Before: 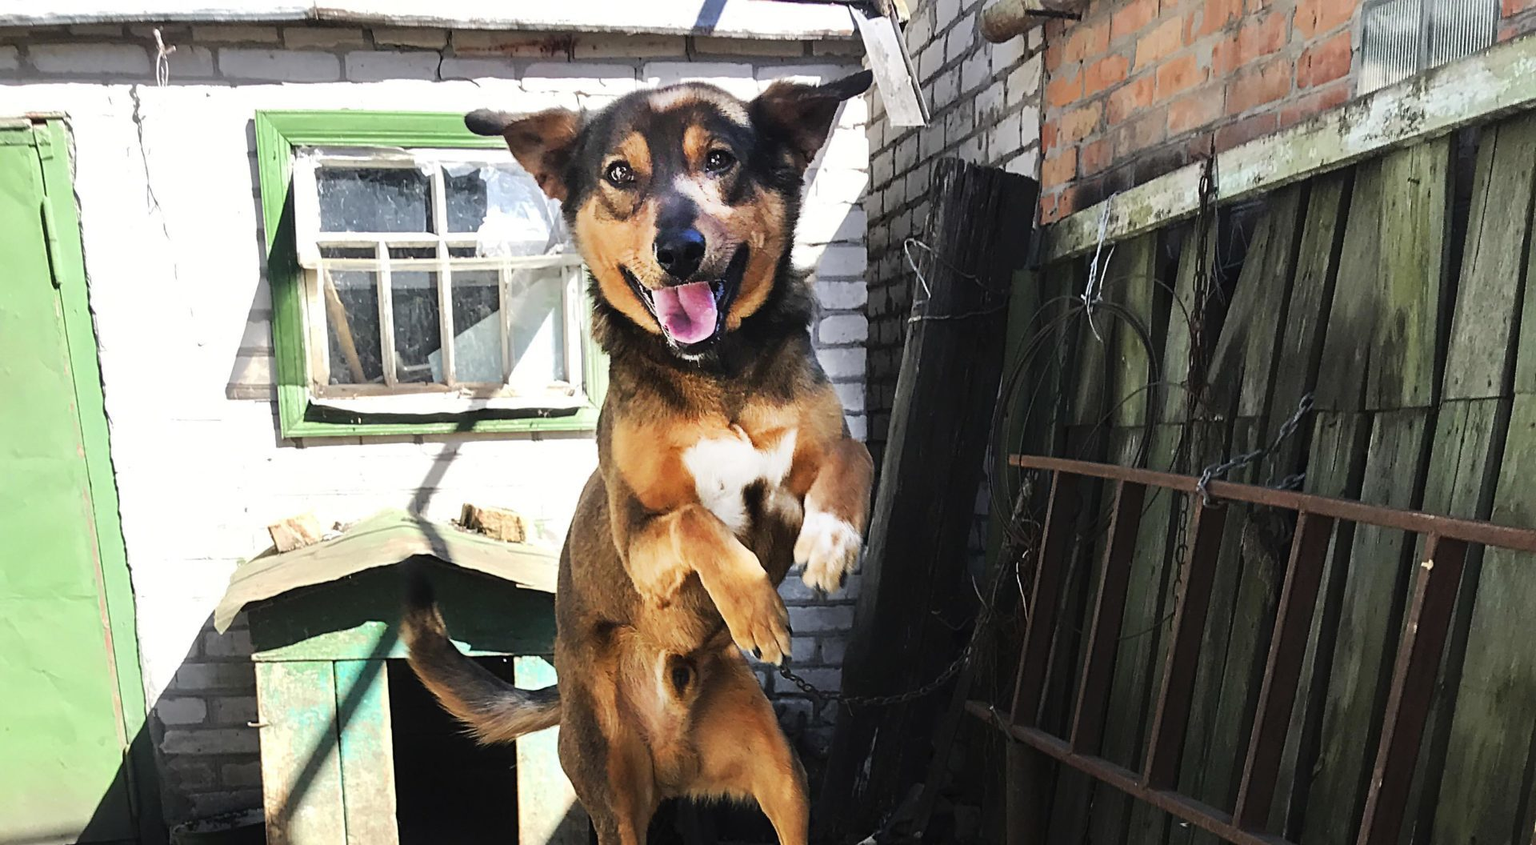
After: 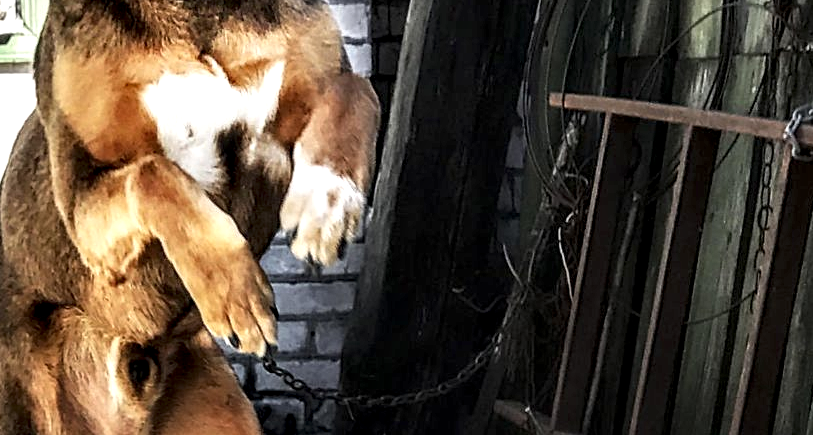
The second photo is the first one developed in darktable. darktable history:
local contrast: highlights 22%, detail 197%
crop: left 37.13%, top 45.069%, right 20.491%, bottom 13.711%
